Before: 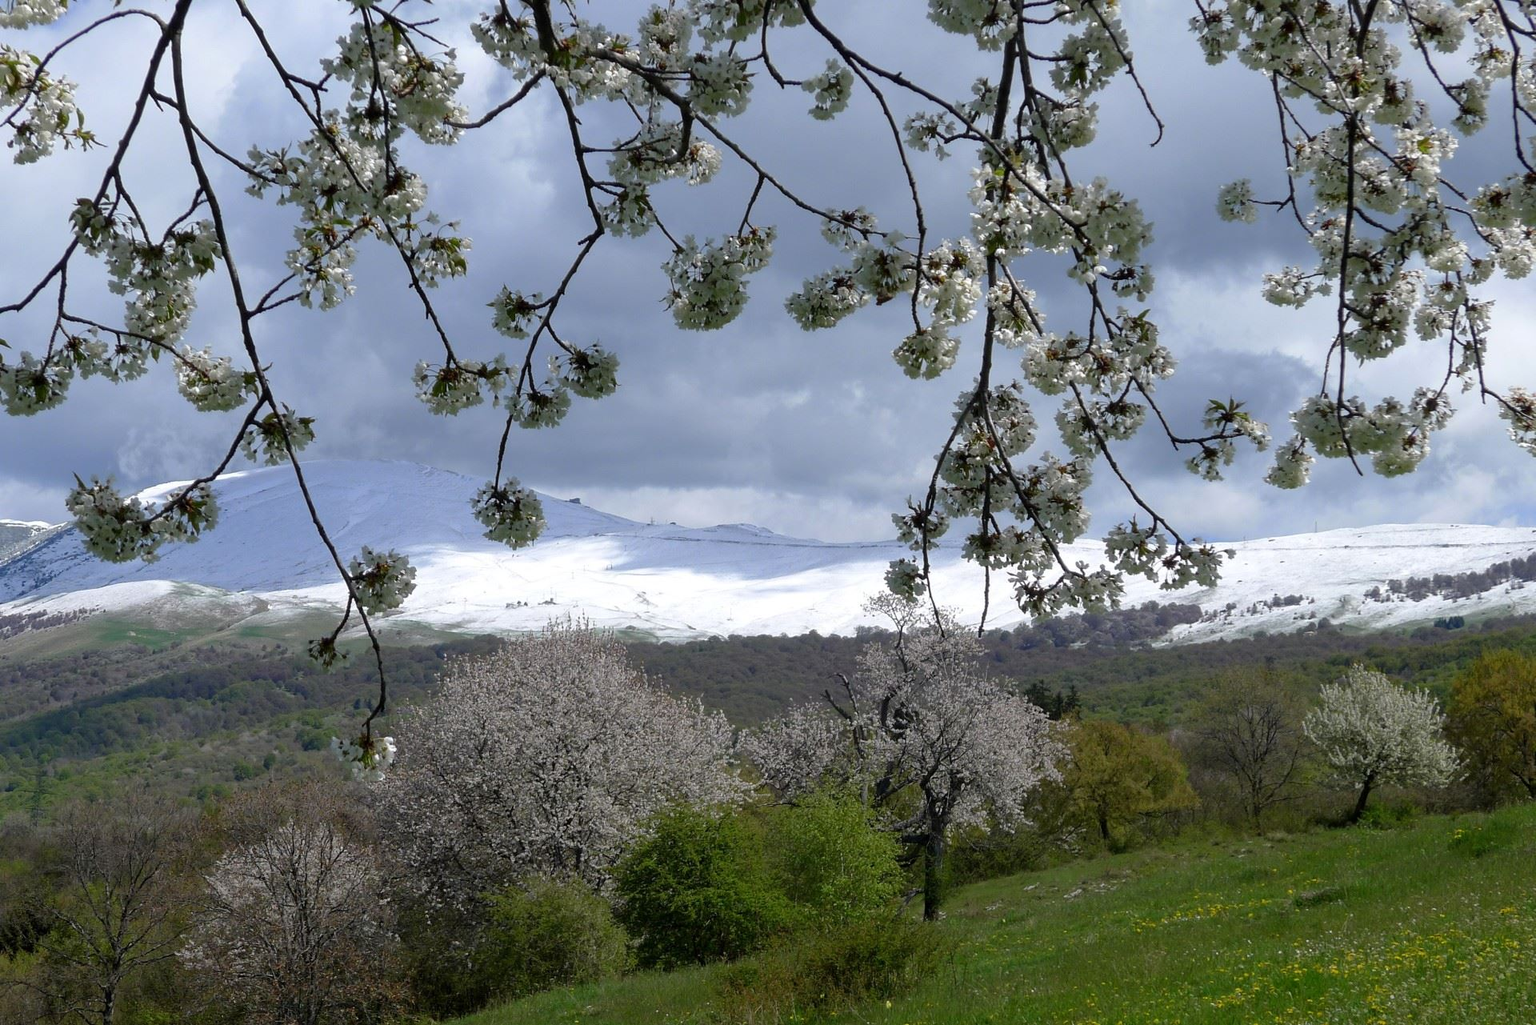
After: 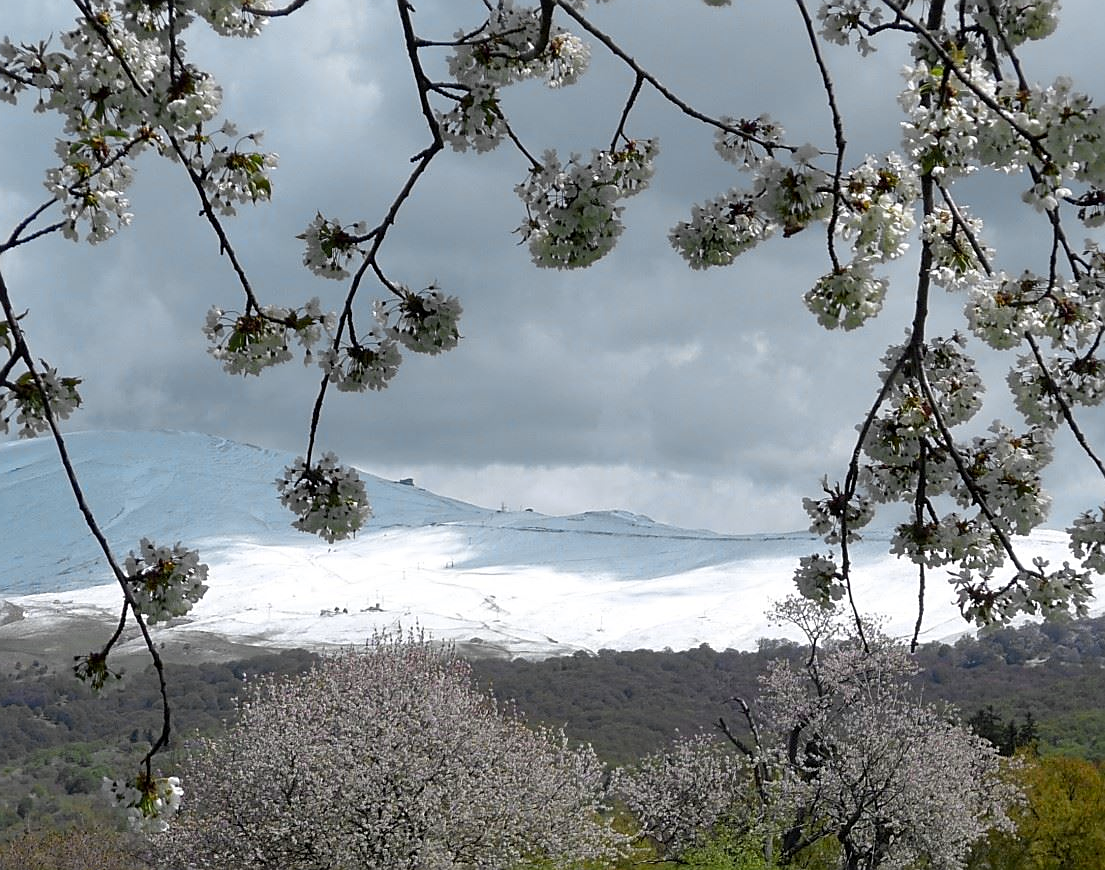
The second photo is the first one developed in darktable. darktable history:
crop: left 16.254%, top 11.3%, right 26.159%, bottom 20.713%
color zones: curves: ch0 [(0.257, 0.558) (0.75, 0.565)]; ch1 [(0.004, 0.857) (0.14, 0.416) (0.257, 0.695) (0.442, 0.032) (0.736, 0.266) (0.891, 0.741)]; ch2 [(0, 0.623) (0.112, 0.436) (0.271, 0.474) (0.516, 0.64) (0.743, 0.286)]
sharpen: on, module defaults
